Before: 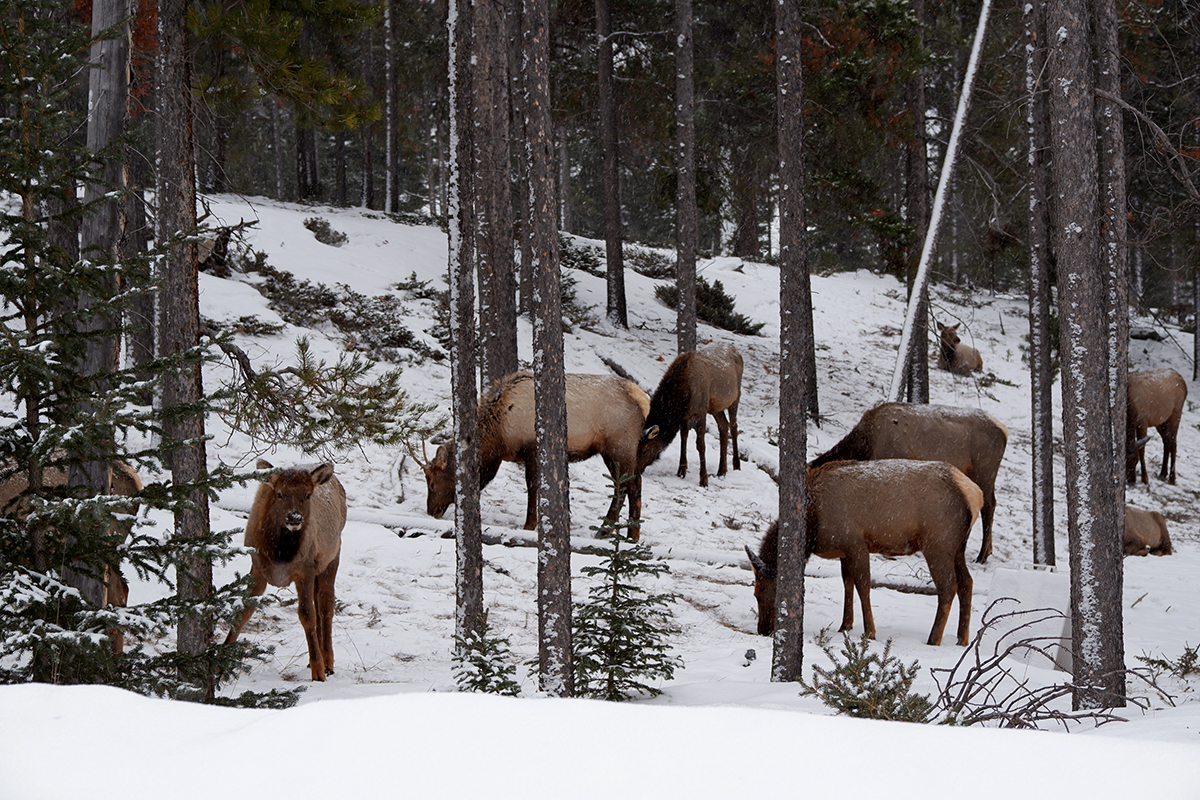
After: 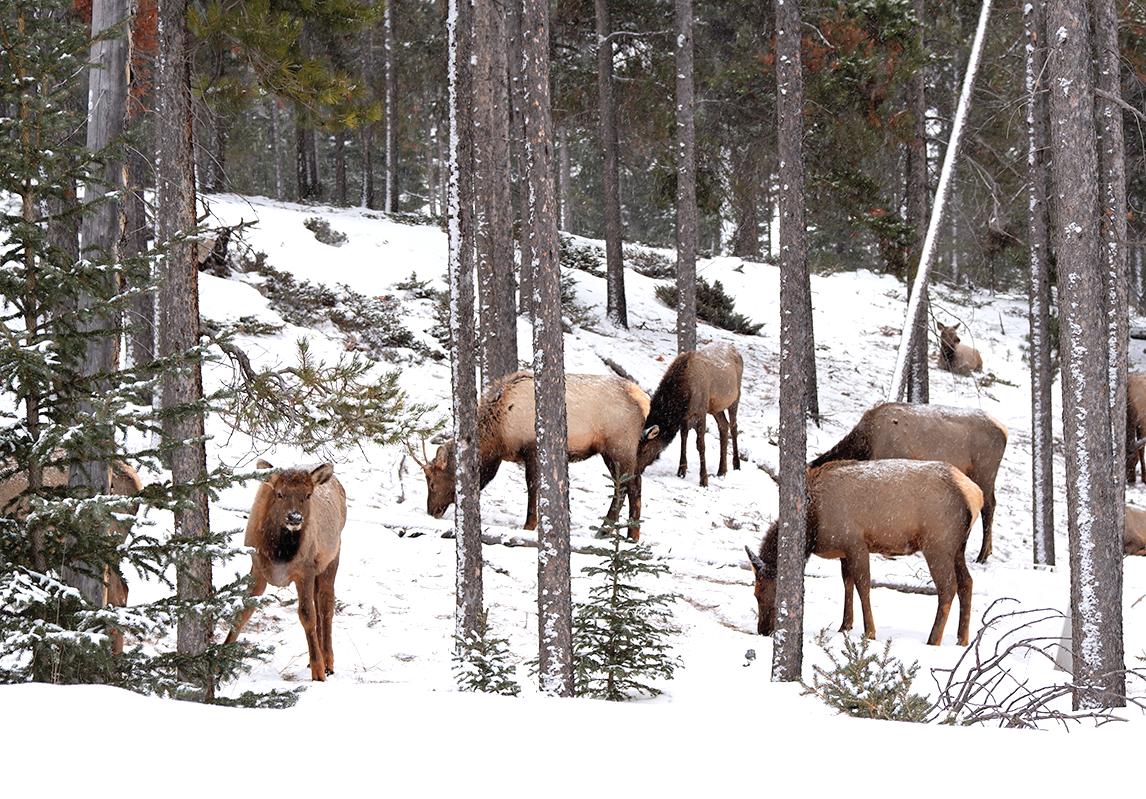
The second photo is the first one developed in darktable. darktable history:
crop: right 4.456%, bottom 0.034%
exposure: black level correction 0, exposure 1 EV, compensate highlight preservation false
contrast brightness saturation: brightness 0.14
